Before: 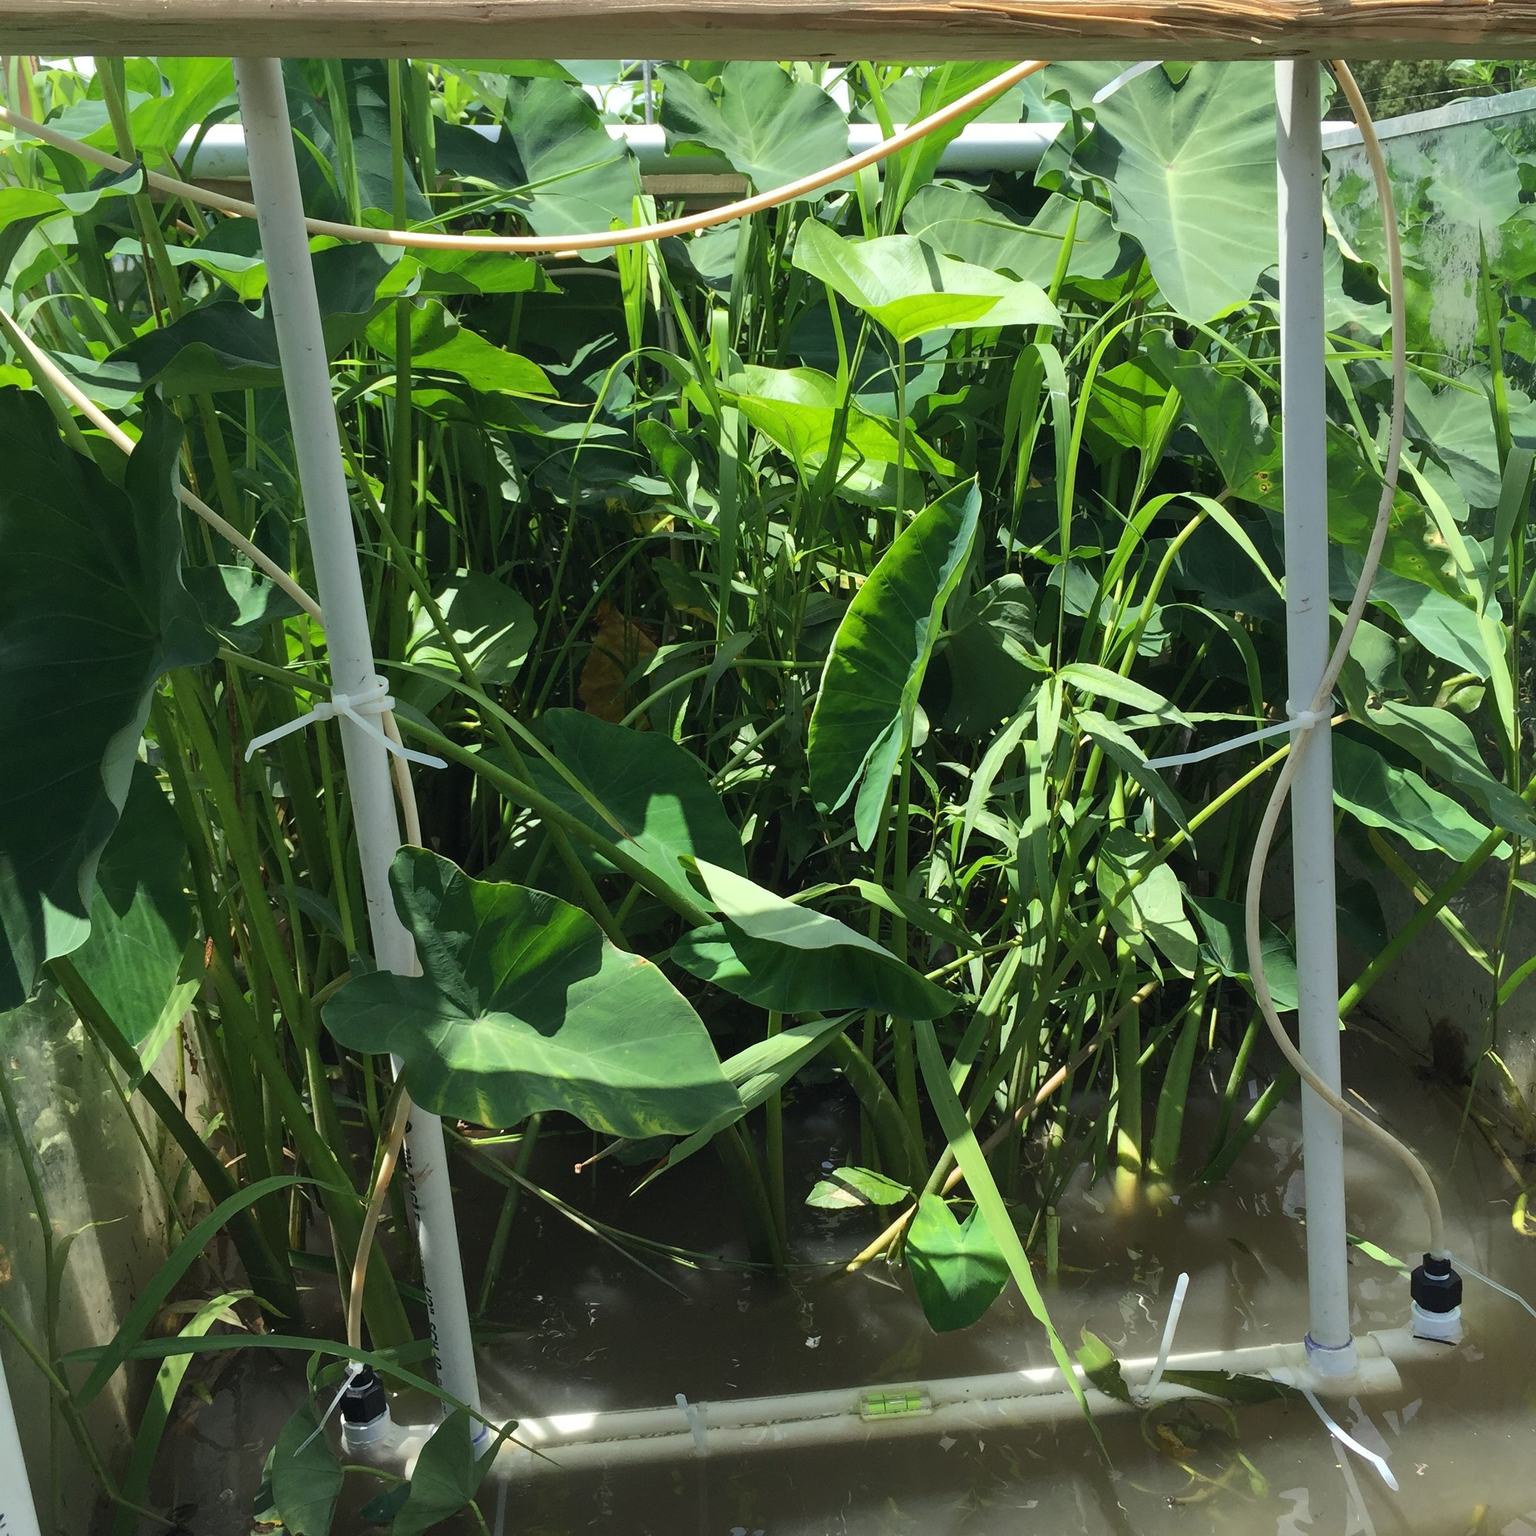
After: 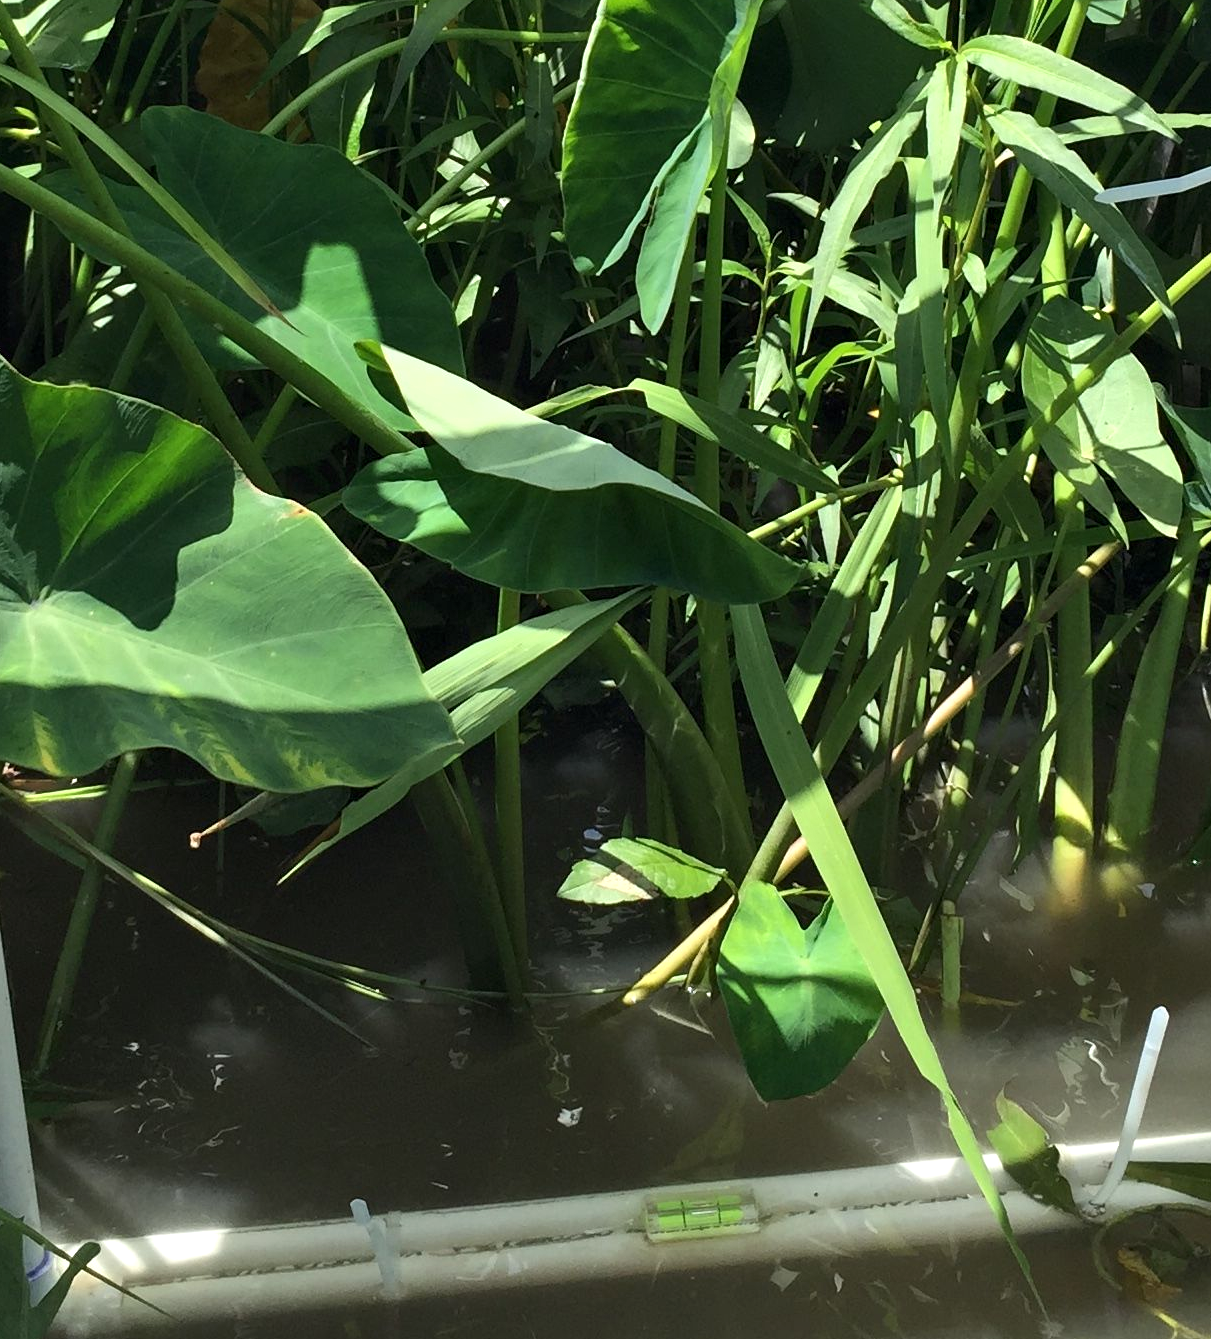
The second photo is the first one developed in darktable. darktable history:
contrast equalizer: octaves 7, y [[0.6 ×6], [0.55 ×6], [0 ×6], [0 ×6], [0 ×6]], mix 0.3
crop: left 29.672%, top 41.786%, right 20.851%, bottom 3.487%
tone equalizer: on, module defaults
